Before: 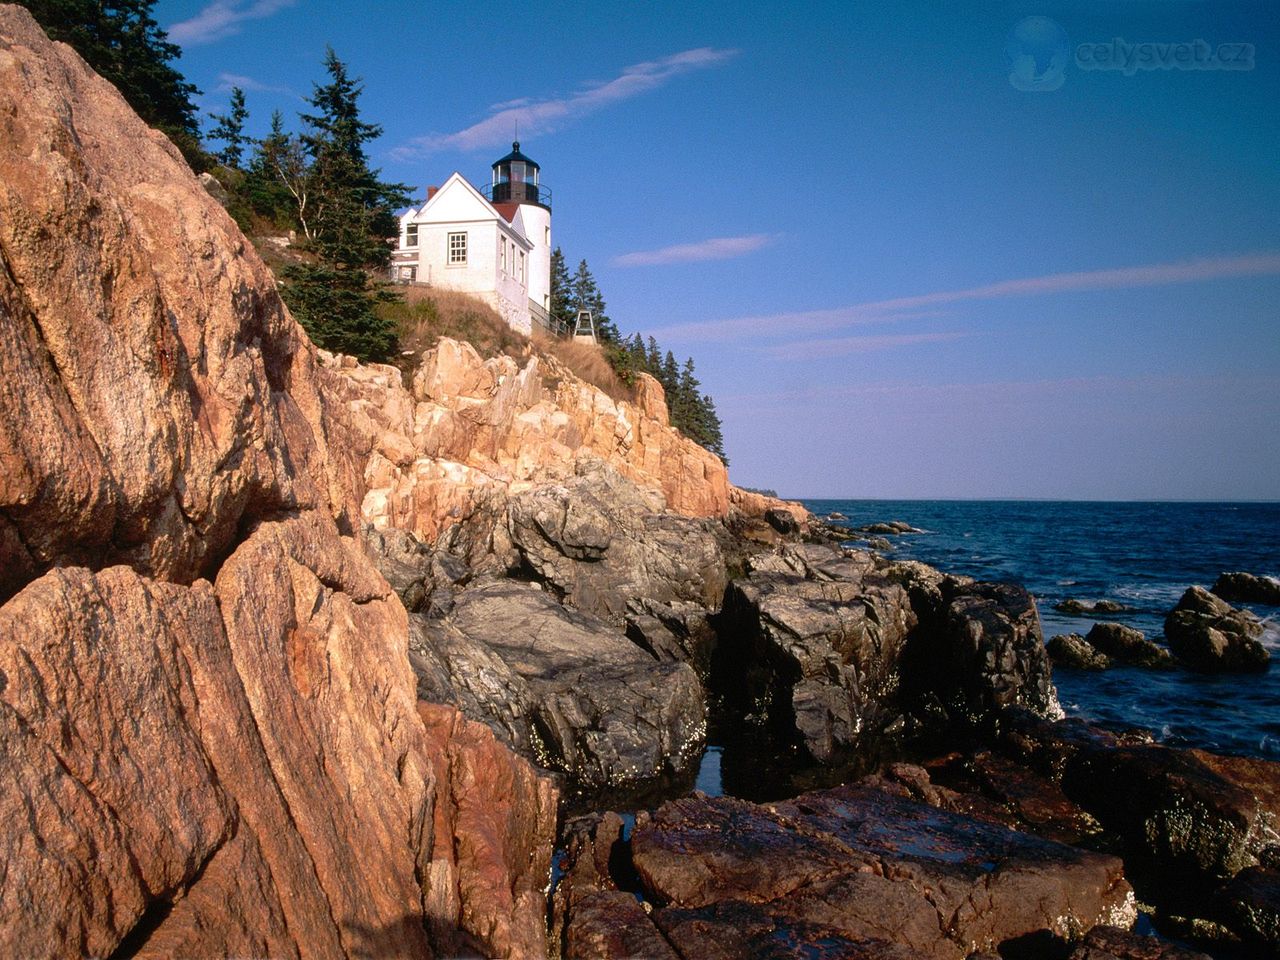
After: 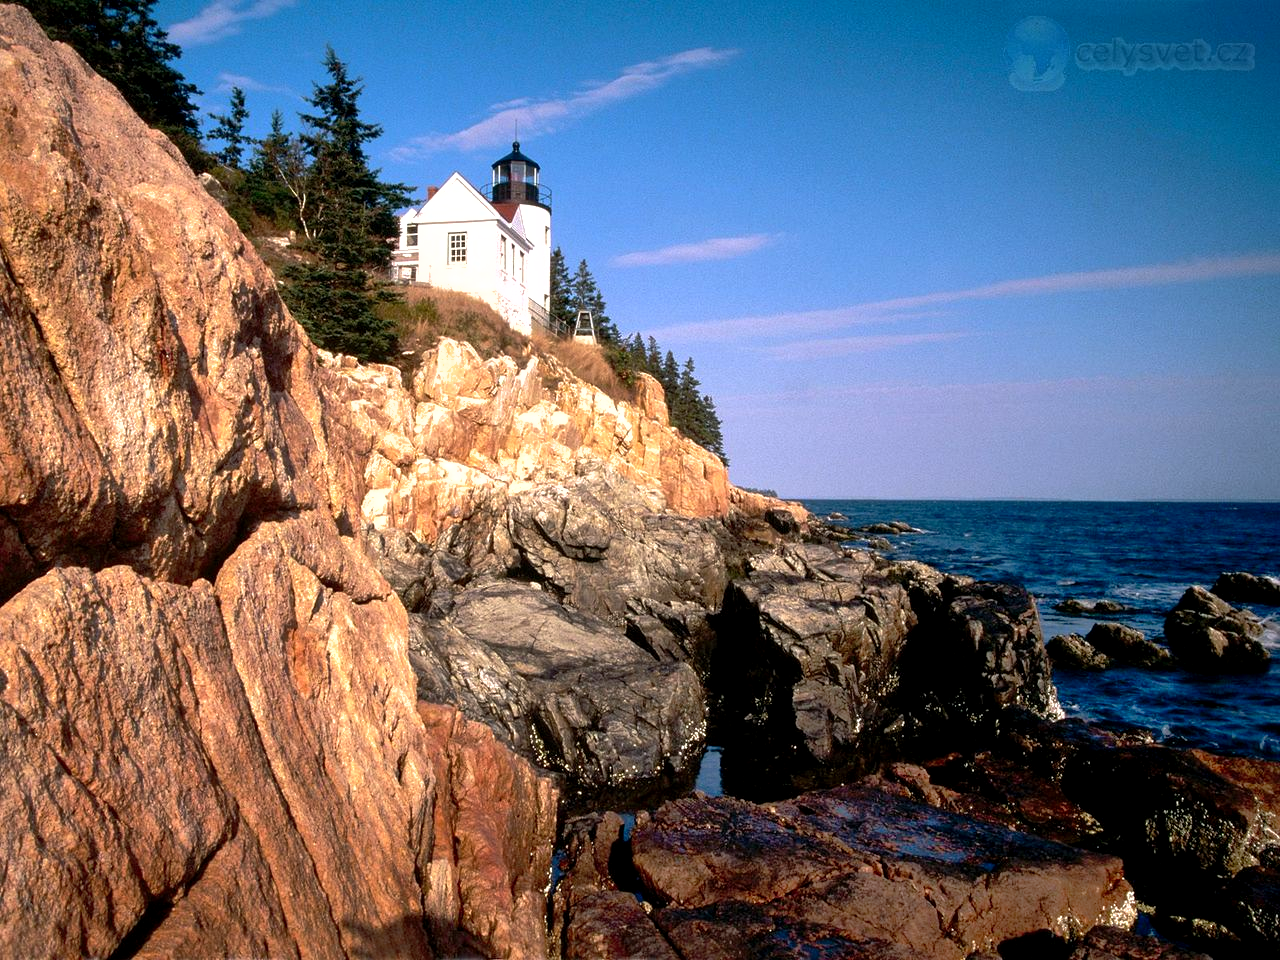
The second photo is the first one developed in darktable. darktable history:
exposure: black level correction 0.004, exposure 0.014 EV, compensate highlight preservation false
tone equalizer: -8 EV -0.75 EV, -7 EV -0.7 EV, -6 EV -0.6 EV, -5 EV -0.4 EV, -3 EV 0.4 EV, -2 EV 0.6 EV, -1 EV 0.7 EV, +0 EV 0.75 EV, edges refinement/feathering 500, mask exposure compensation -1.57 EV, preserve details no
shadows and highlights: on, module defaults
